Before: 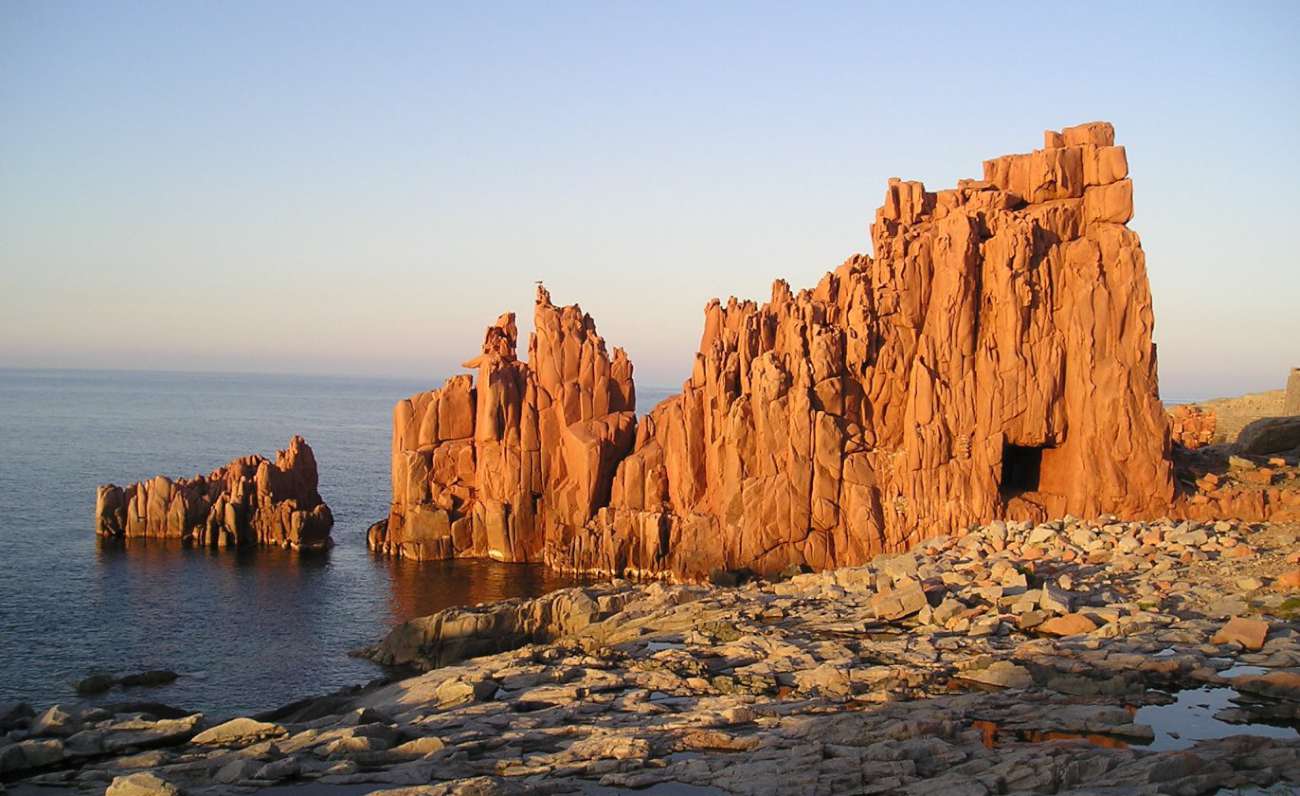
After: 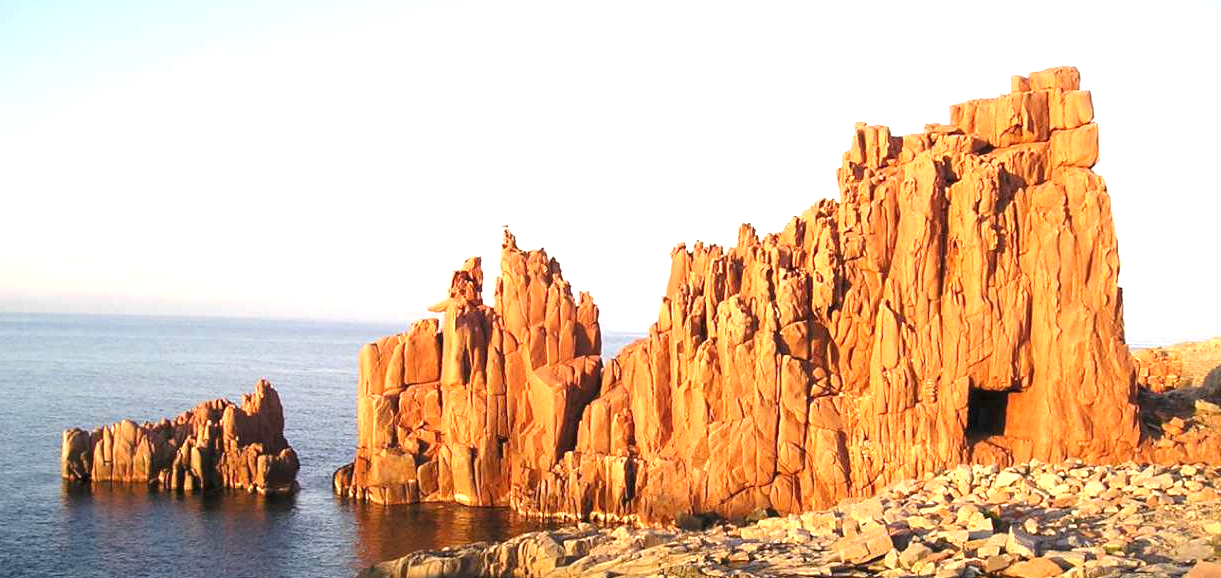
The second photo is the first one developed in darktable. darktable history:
local contrast: highlights 102%, shadows 101%, detail 120%, midtone range 0.2
crop: left 2.664%, top 7.154%, right 3.349%, bottom 20.131%
exposure: black level correction 0, exposure 1.017 EV, compensate exposure bias true, compensate highlight preservation false
